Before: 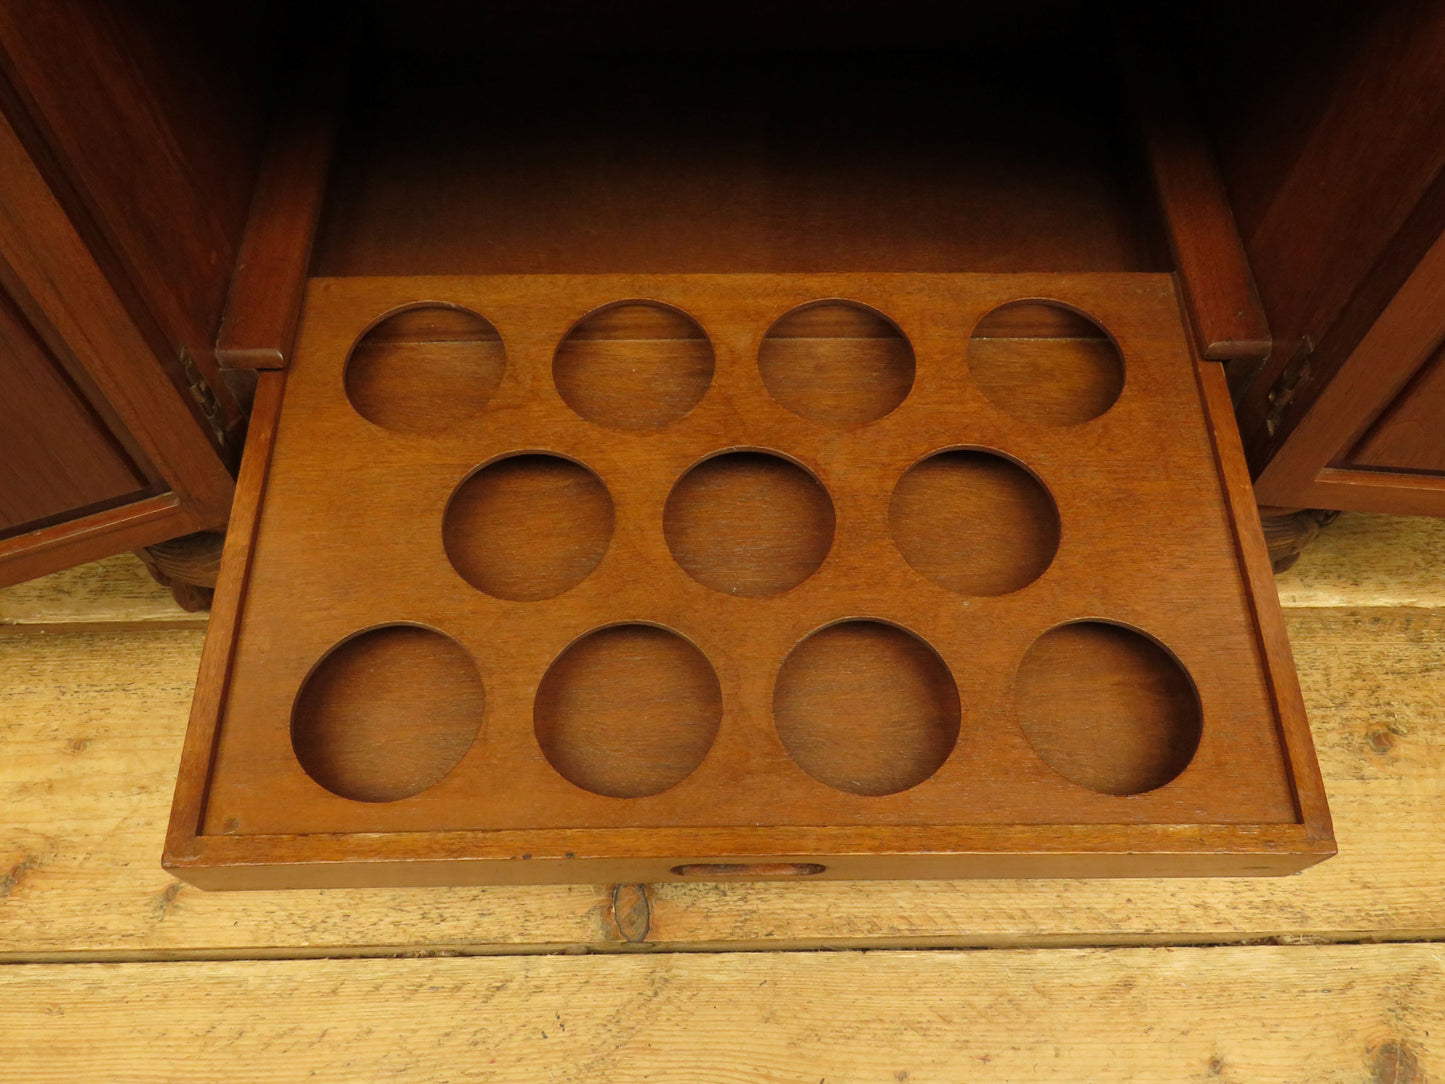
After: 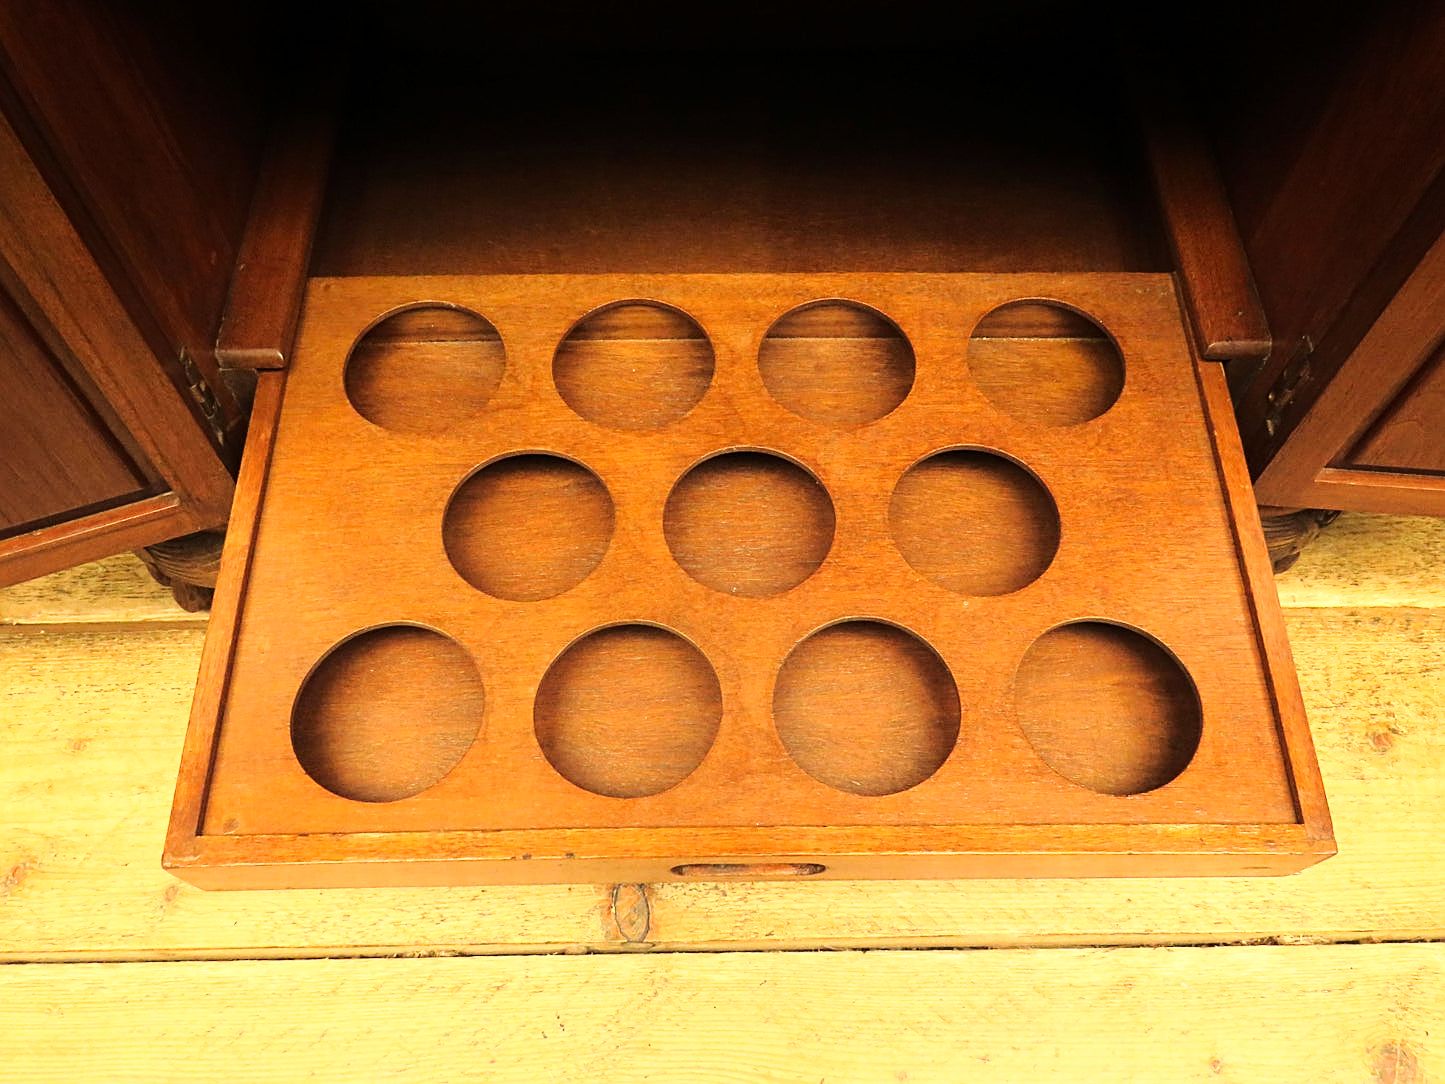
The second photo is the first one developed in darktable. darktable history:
tone equalizer: -8 EV -0.742 EV, -7 EV -0.714 EV, -6 EV -0.635 EV, -5 EV -0.384 EV, -3 EV 0.393 EV, -2 EV 0.6 EV, -1 EV 0.691 EV, +0 EV 0.753 EV, smoothing diameter 24.83%, edges refinement/feathering 12.57, preserve details guided filter
base curve: curves: ch0 [(0, 0) (0.028, 0.03) (0.121, 0.232) (0.46, 0.748) (0.859, 0.968) (1, 1)]
sharpen: on, module defaults
